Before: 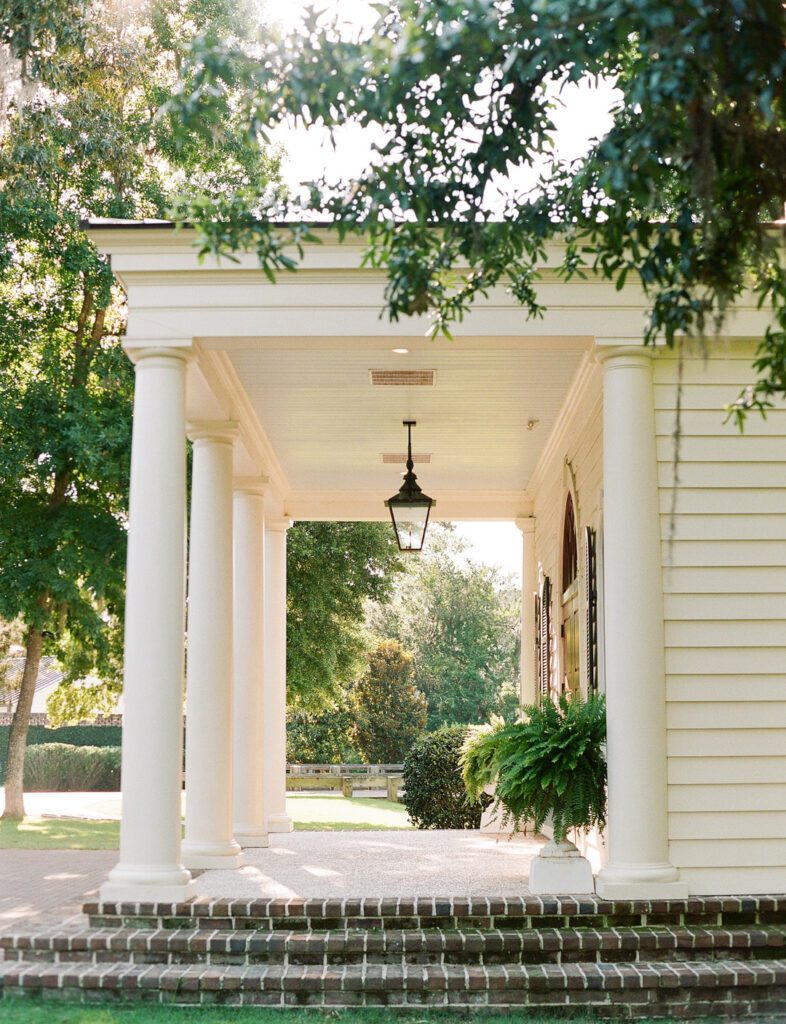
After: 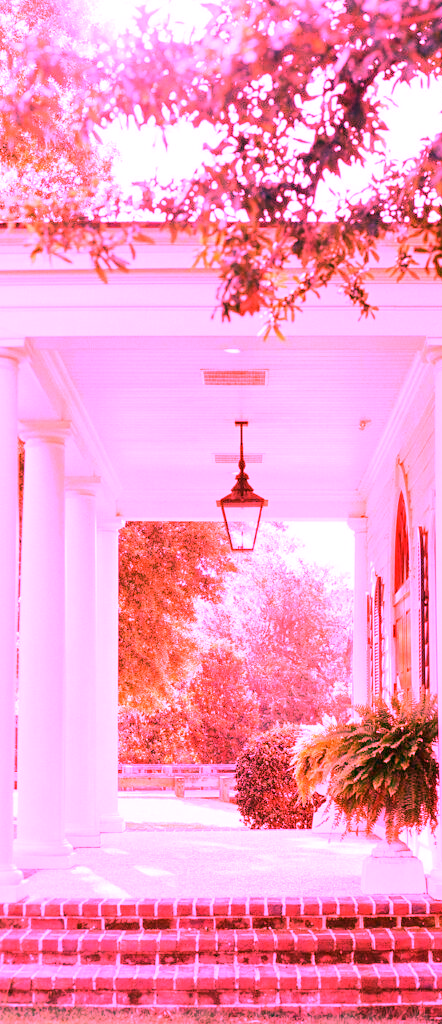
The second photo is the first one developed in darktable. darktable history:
crop: left 21.496%, right 22.254%
white balance: red 4.26, blue 1.802
